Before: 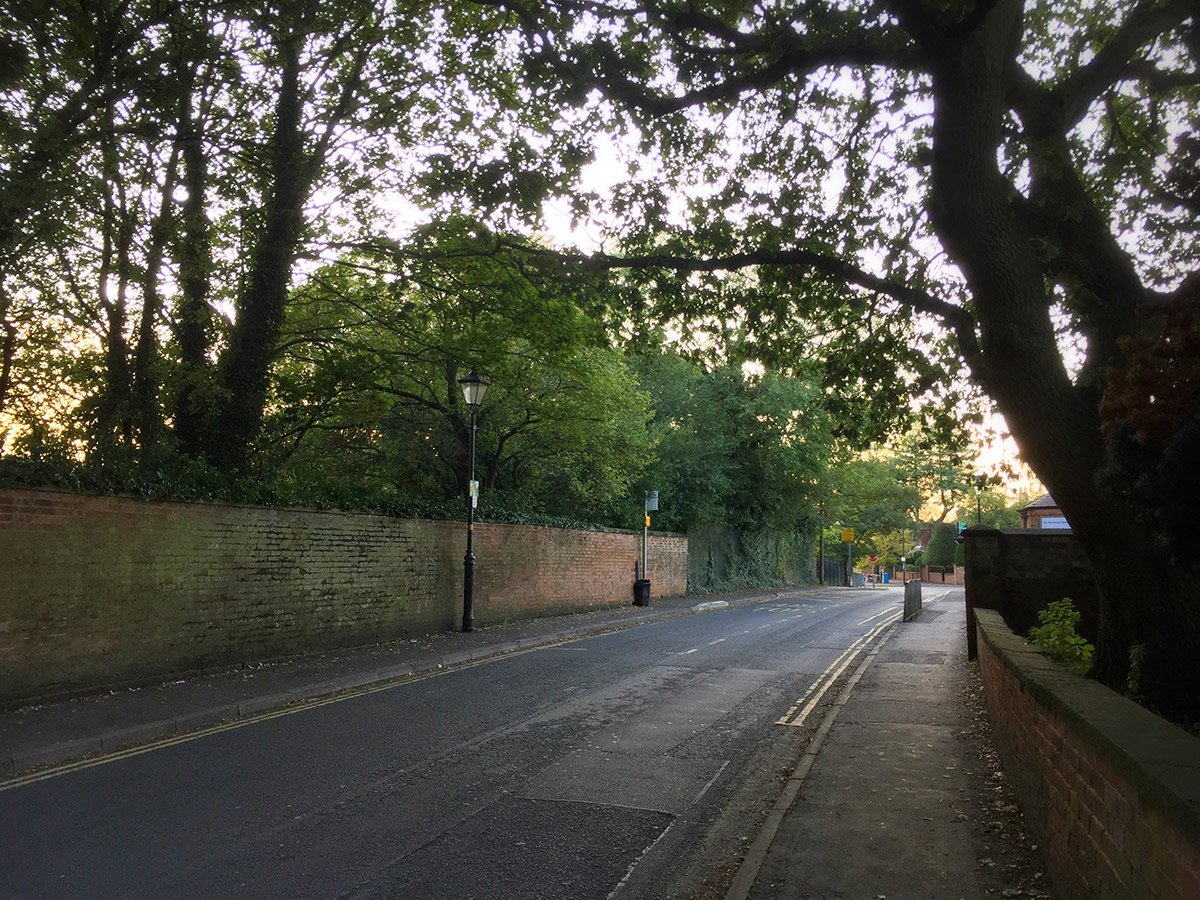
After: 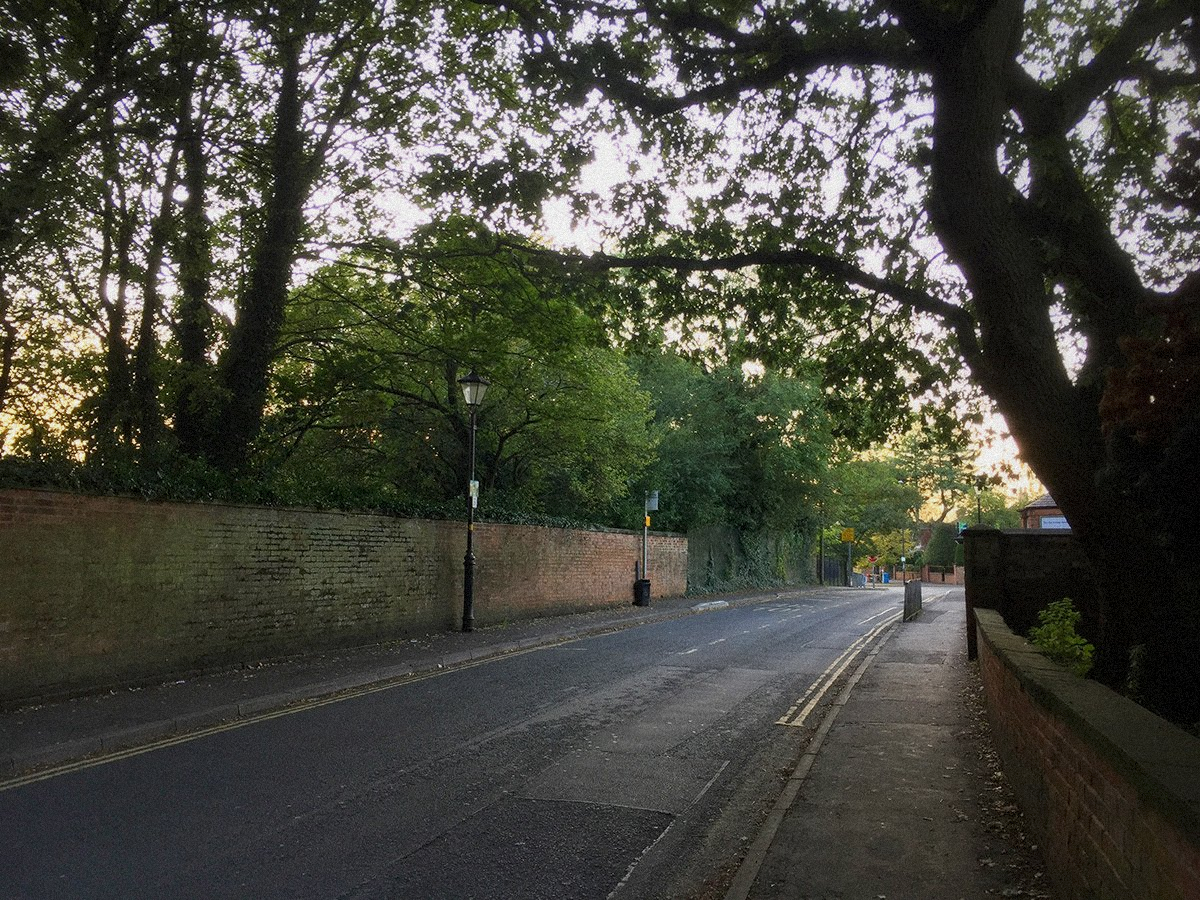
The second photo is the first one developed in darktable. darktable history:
grain: mid-tones bias 0%
exposure: exposure -0.242 EV, compensate highlight preservation false
tone equalizer: on, module defaults
